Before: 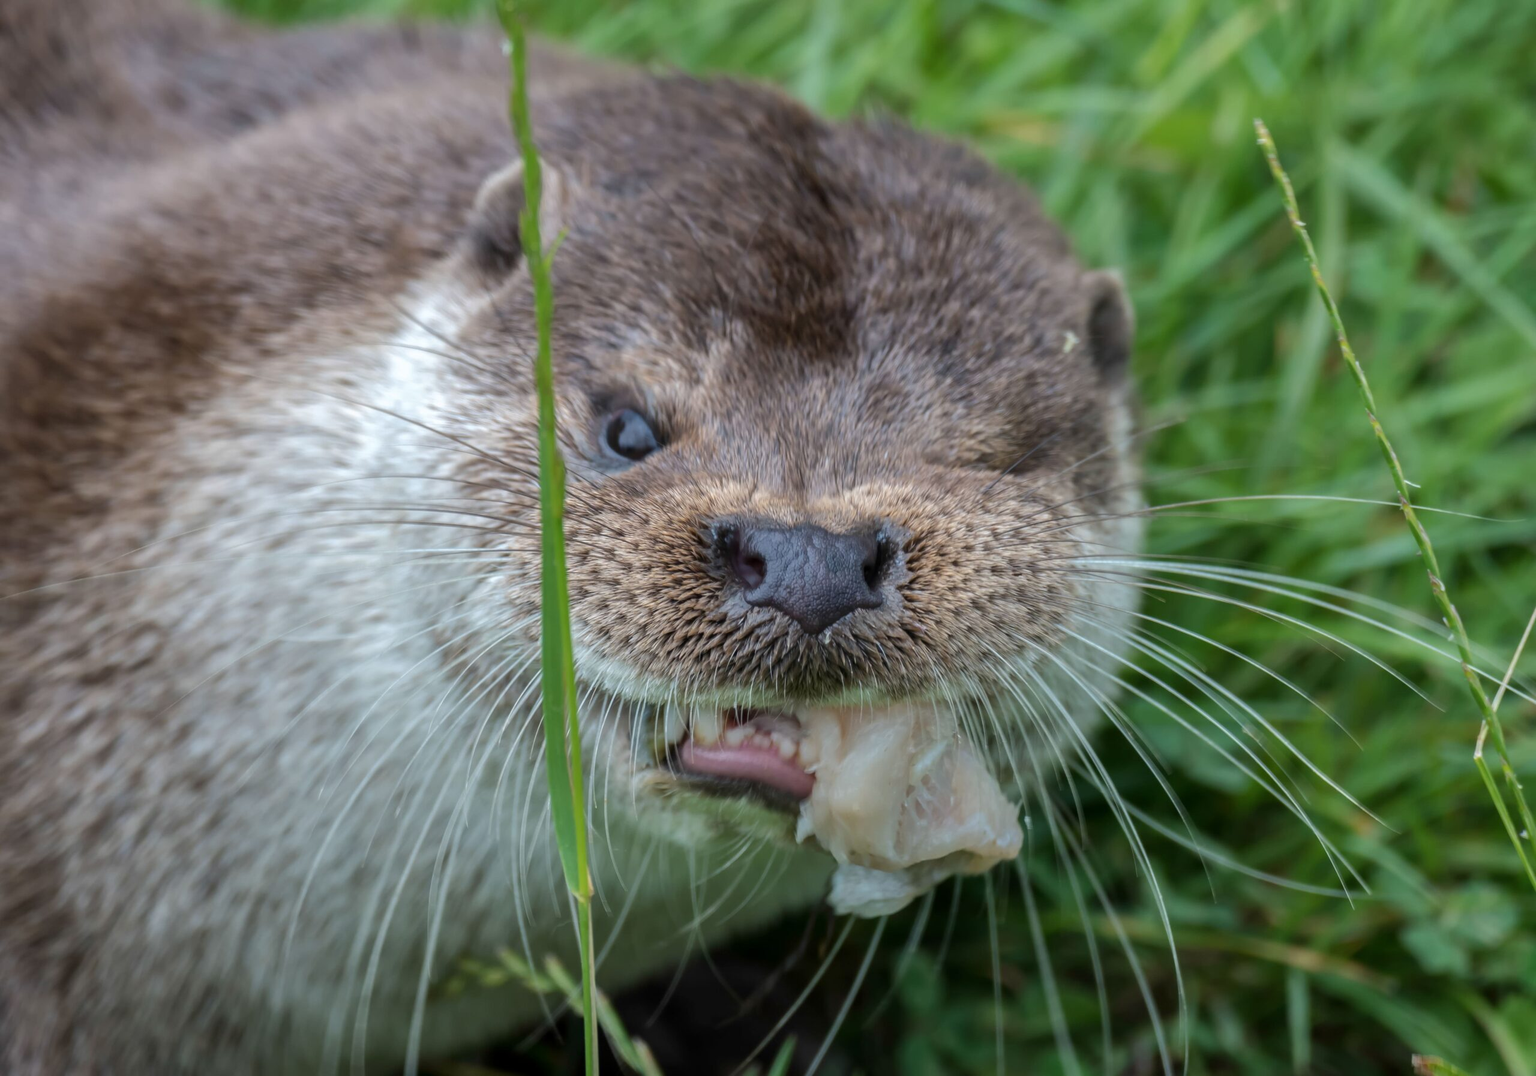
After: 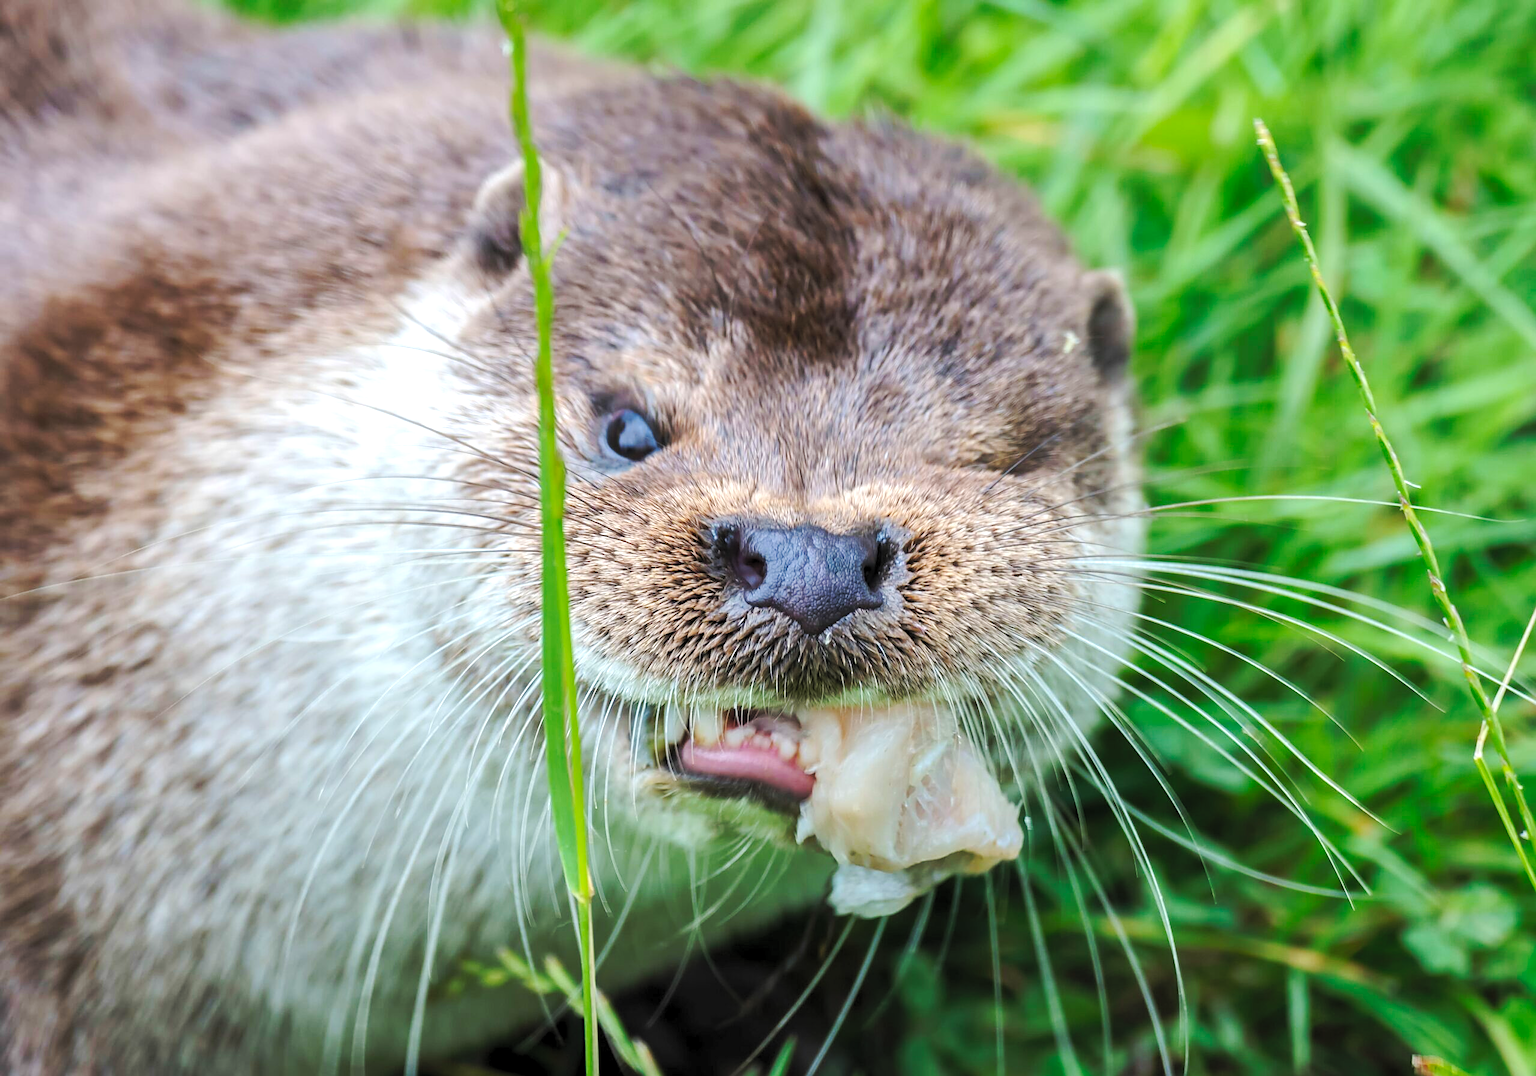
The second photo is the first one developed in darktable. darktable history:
contrast brightness saturation: contrast -0.081, brightness -0.044, saturation -0.107
exposure: exposure 0.211 EV, compensate highlight preservation false
sharpen: amount 0.491
levels: levels [0.036, 0.364, 0.827]
base curve: curves: ch0 [(0, 0) (0.073, 0.04) (0.157, 0.139) (0.492, 0.492) (0.758, 0.758) (1, 1)], preserve colors none
